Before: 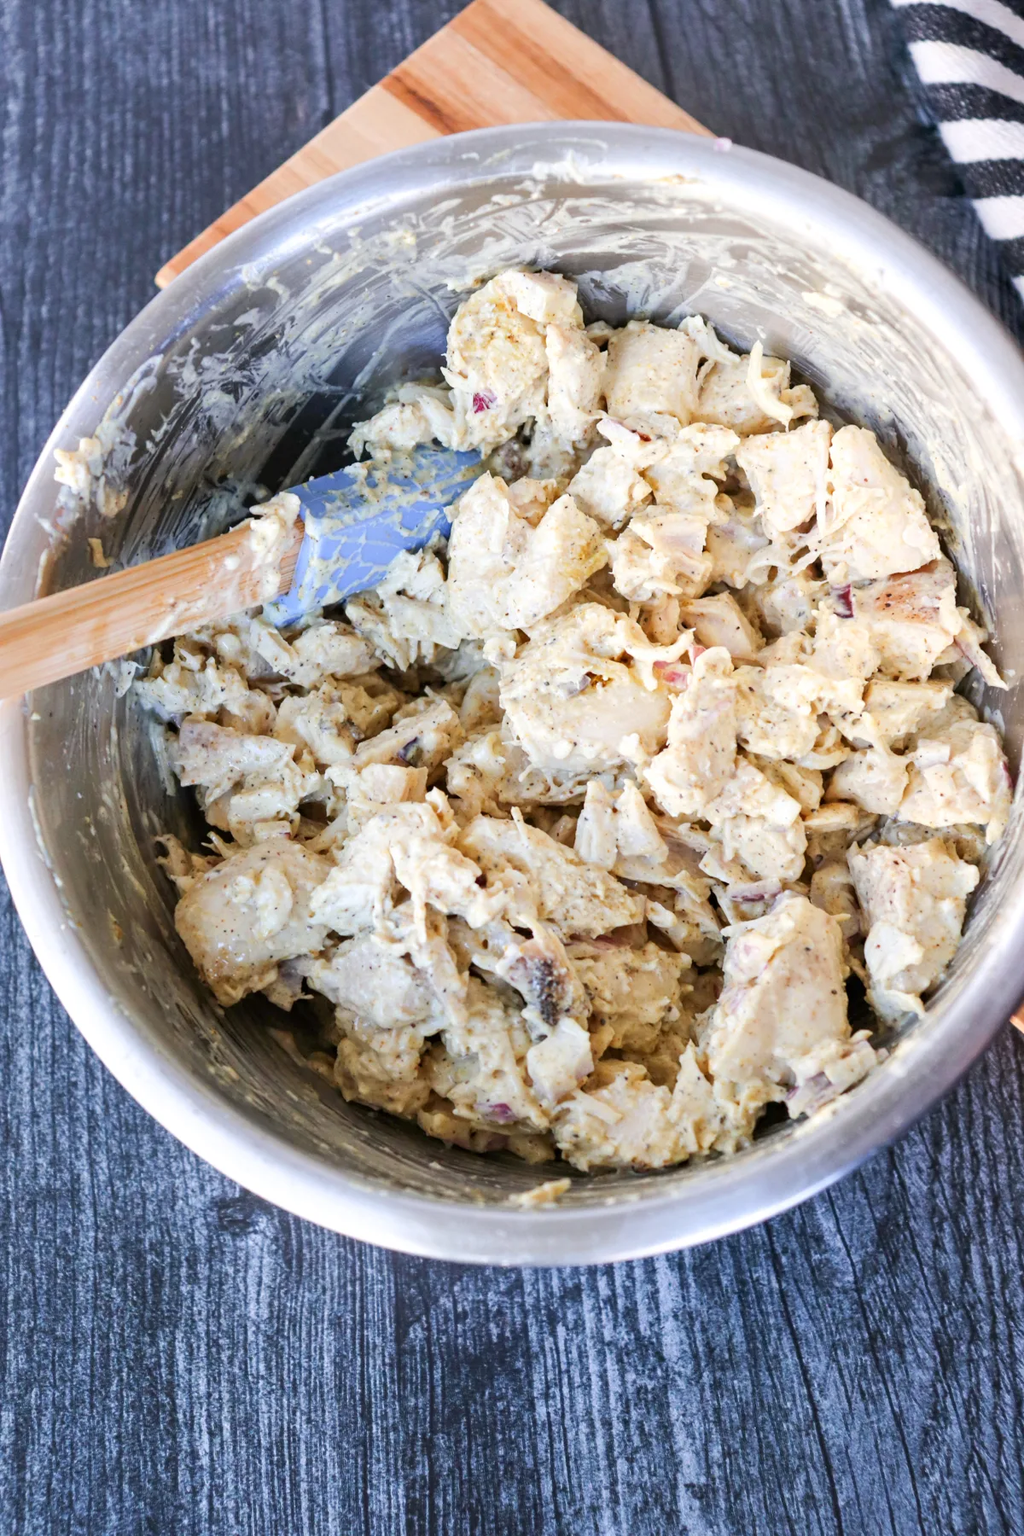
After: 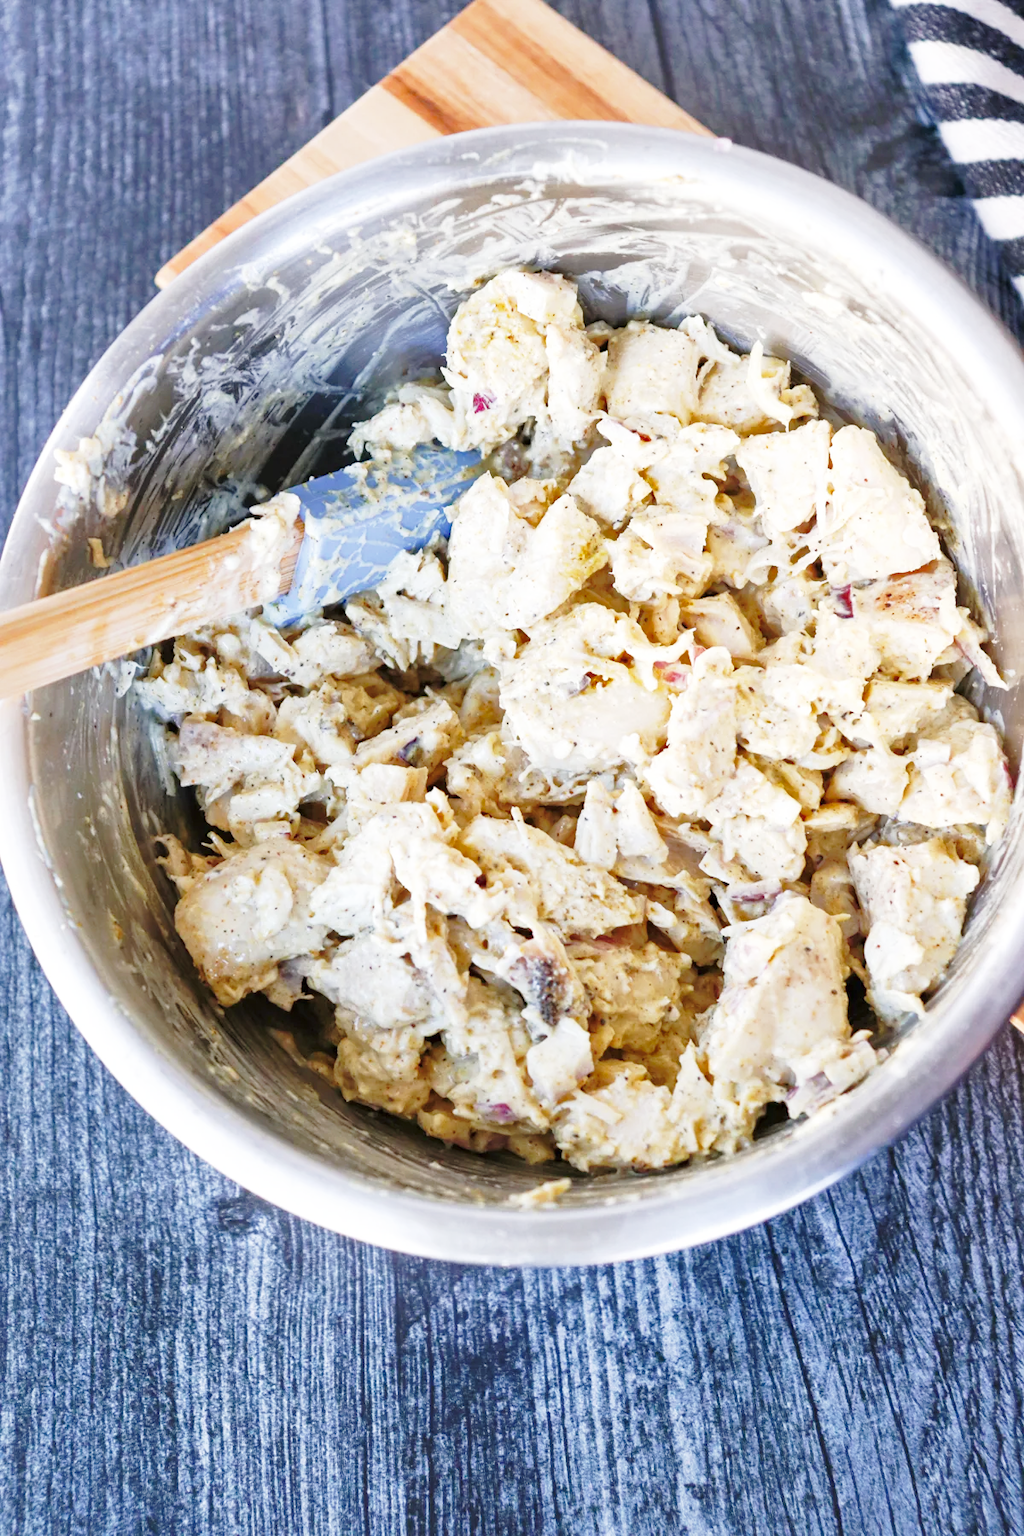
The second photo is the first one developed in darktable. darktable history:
base curve: curves: ch0 [(0, 0) (0.028, 0.03) (0.121, 0.232) (0.46, 0.748) (0.859, 0.968) (1, 1)], preserve colors none
contrast brightness saturation: saturation -0.05
shadows and highlights: on, module defaults
